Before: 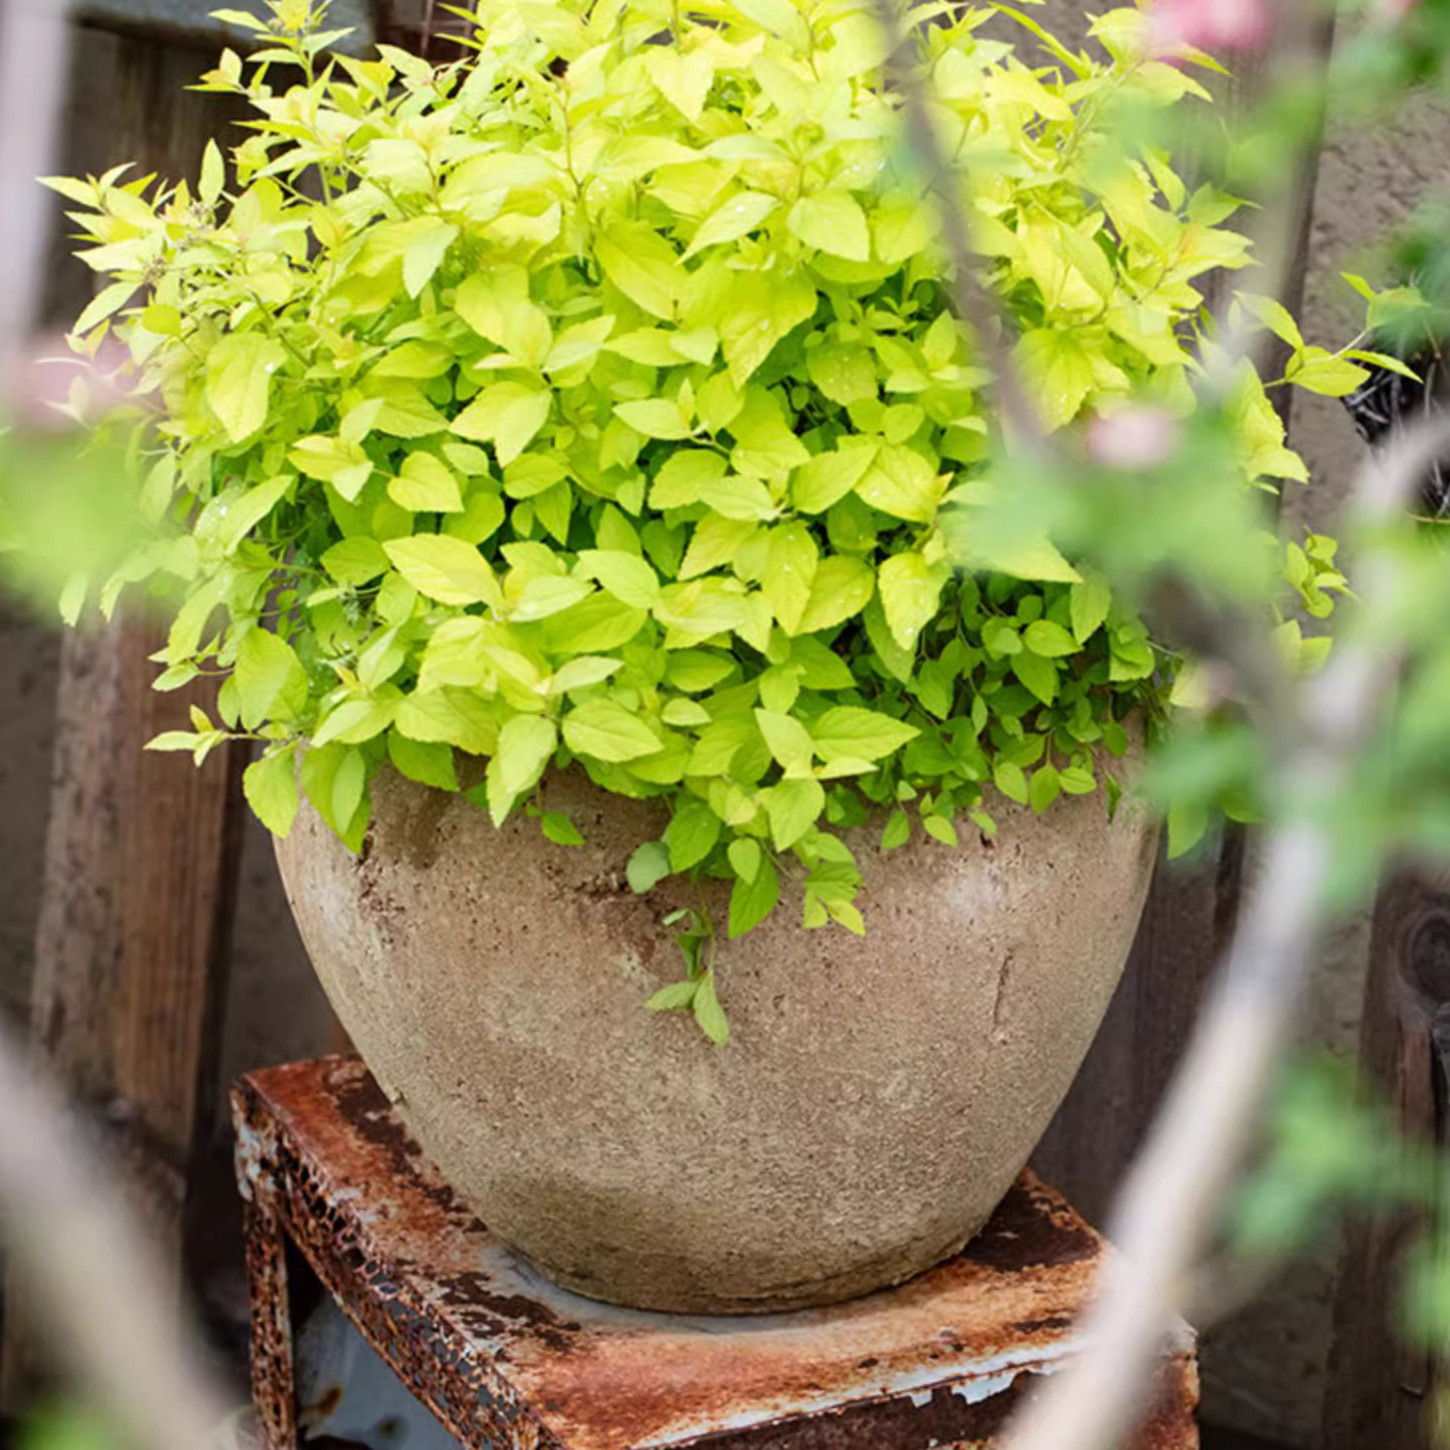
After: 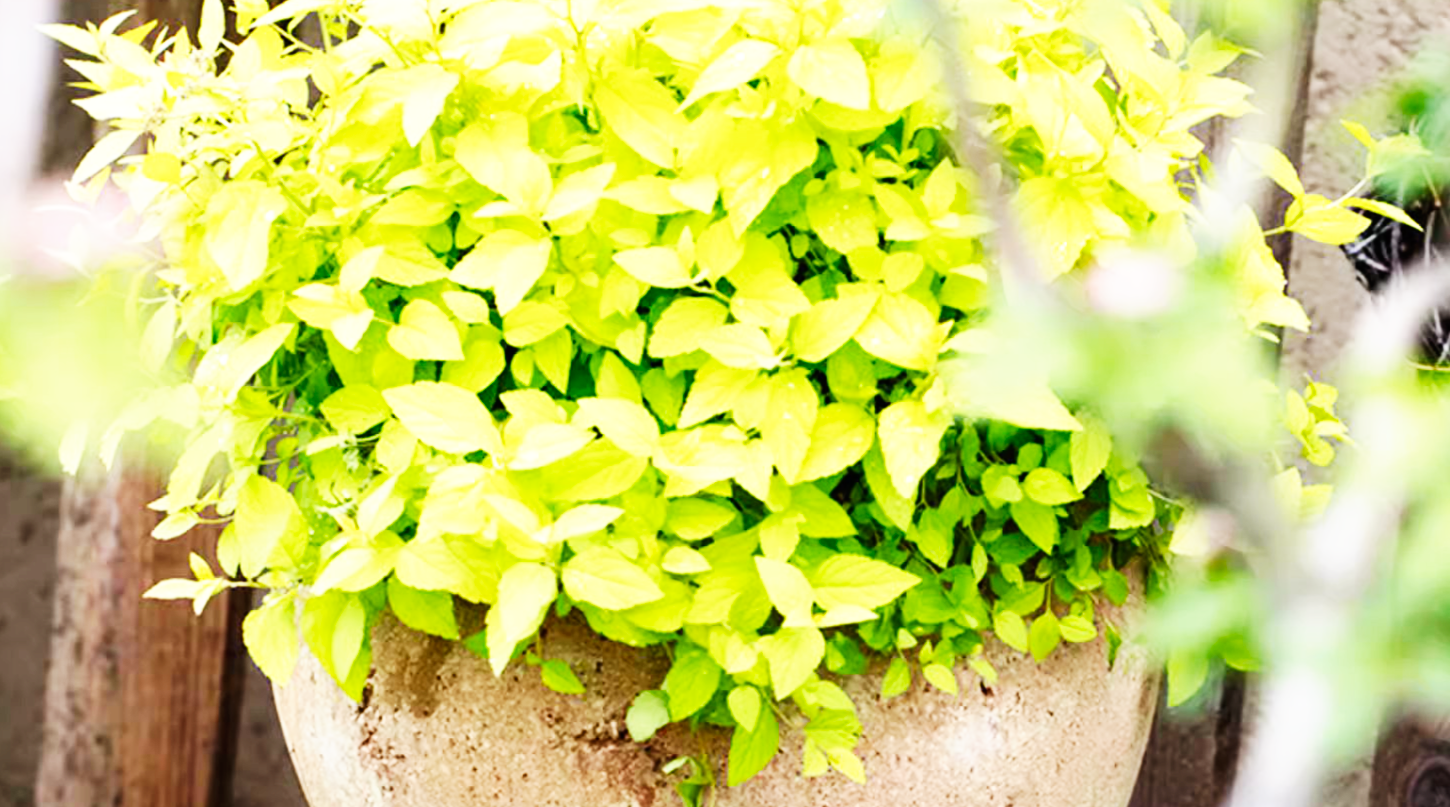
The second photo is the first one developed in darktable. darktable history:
crop and rotate: top 10.528%, bottom 33.753%
base curve: curves: ch0 [(0, 0) (0.007, 0.004) (0.027, 0.03) (0.046, 0.07) (0.207, 0.54) (0.442, 0.872) (0.673, 0.972) (1, 1)], preserve colors none
